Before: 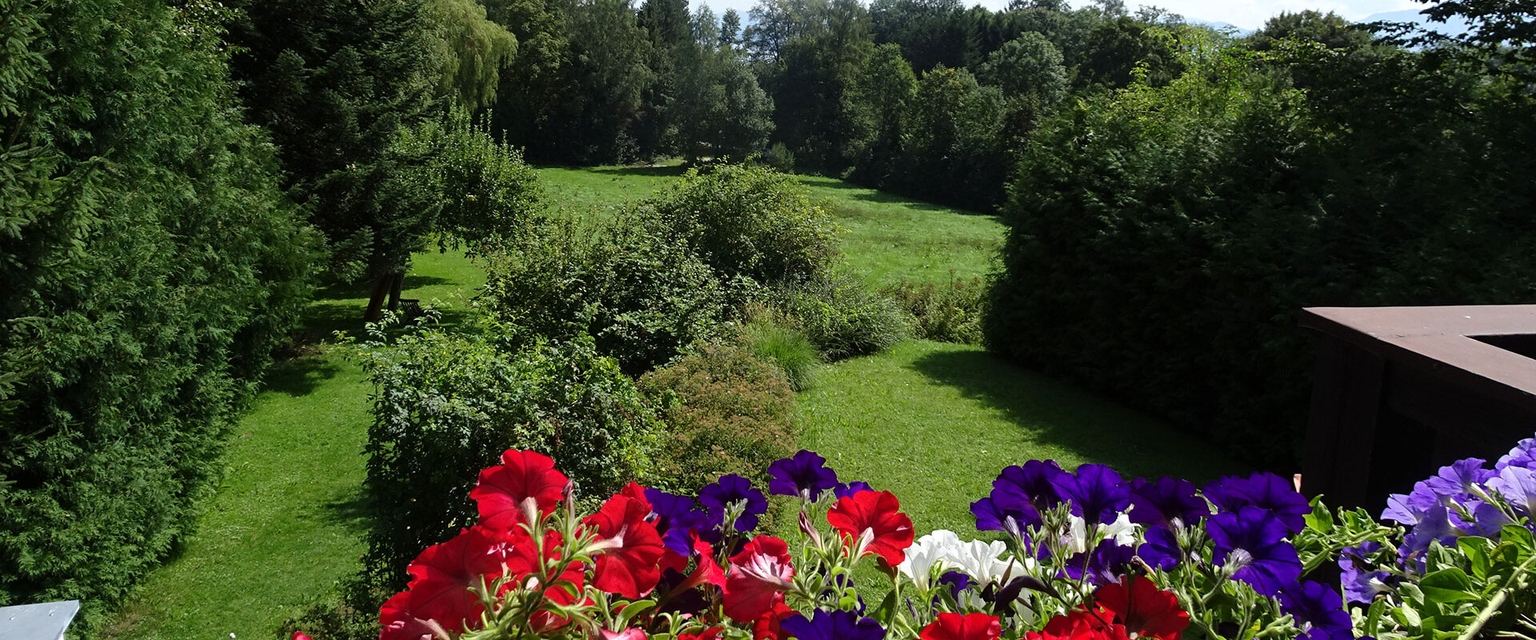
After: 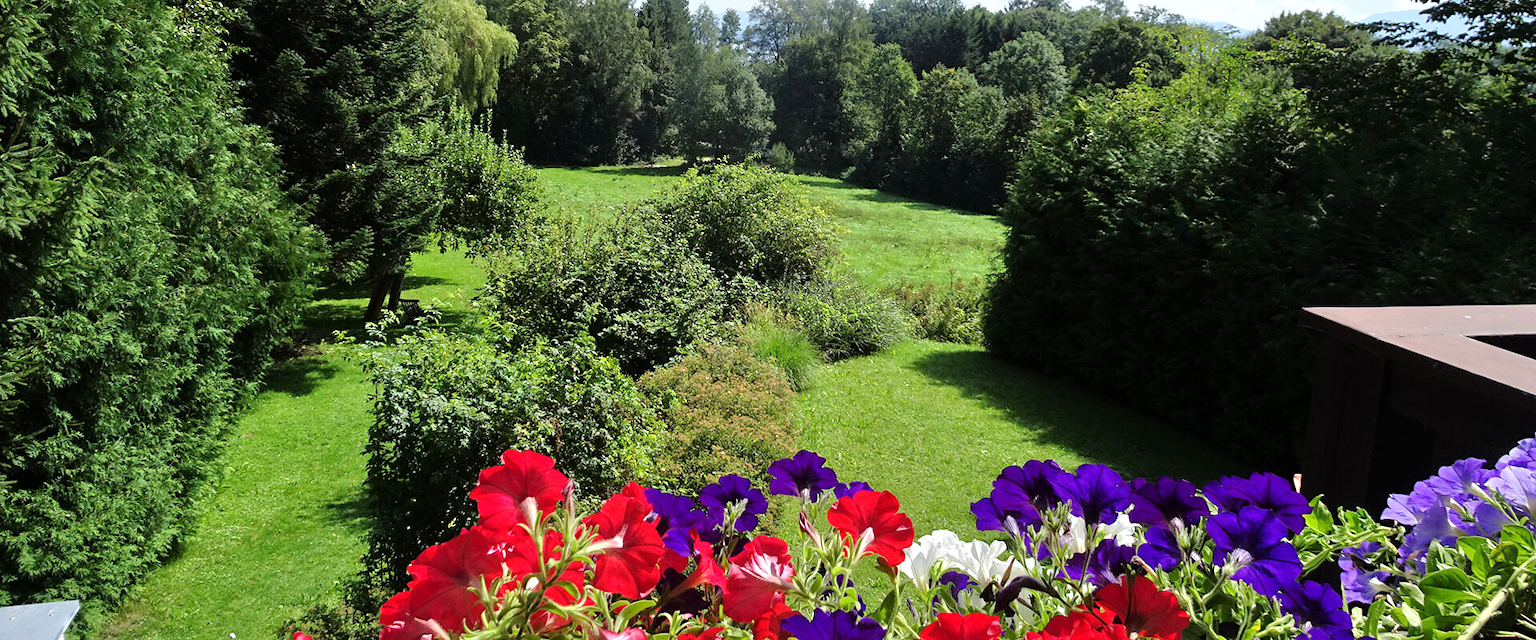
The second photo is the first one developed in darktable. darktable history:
tone equalizer: -7 EV 0.141 EV, -6 EV 0.632 EV, -5 EV 1.15 EV, -4 EV 1.34 EV, -3 EV 1.18 EV, -2 EV 0.6 EV, -1 EV 0.168 EV, mask exposure compensation -0.509 EV
